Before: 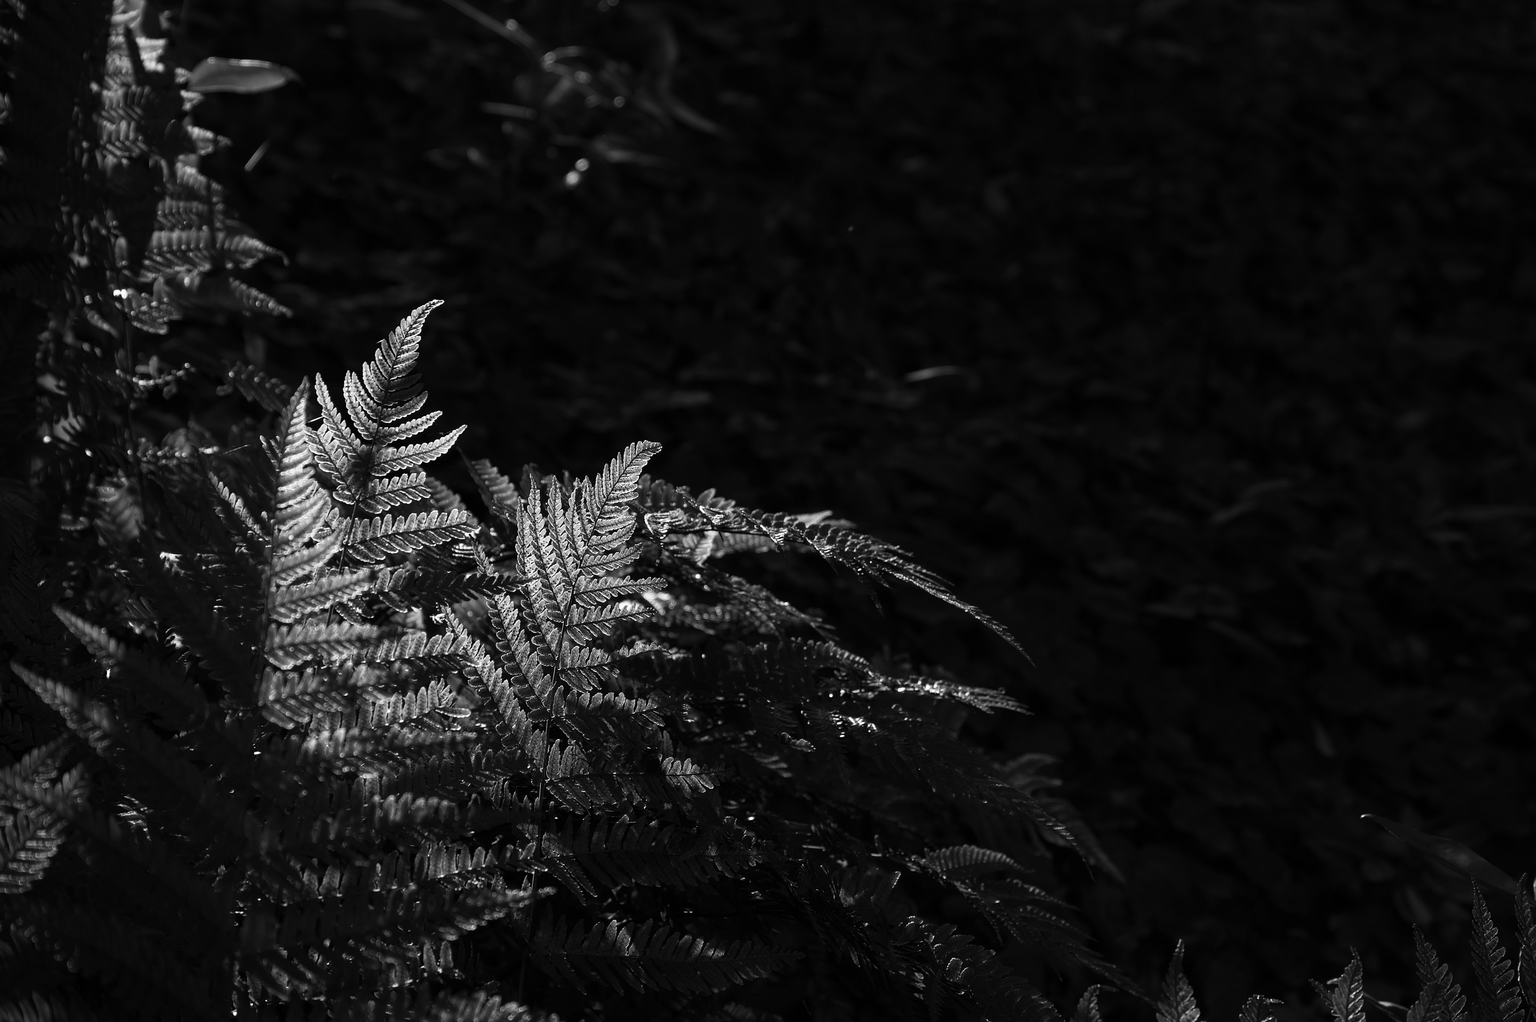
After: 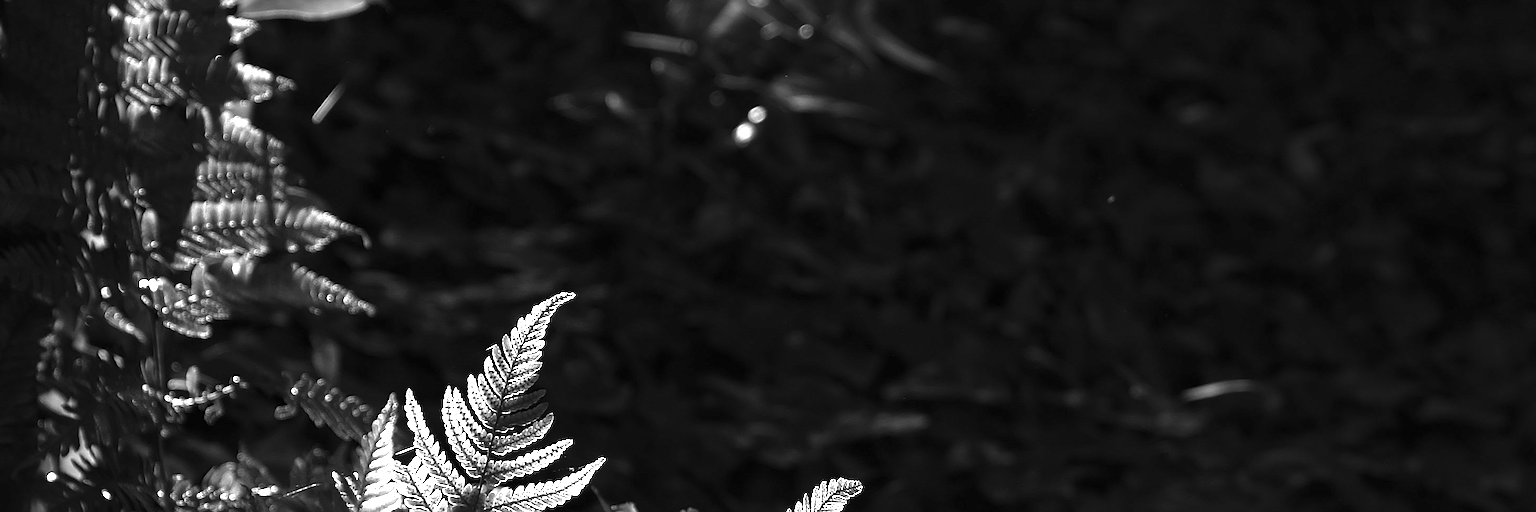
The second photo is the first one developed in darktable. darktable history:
exposure: black level correction 0, exposure 1.497 EV, compensate exposure bias true, compensate highlight preservation false
tone equalizer: -8 EV -0.395 EV, -7 EV -0.363 EV, -6 EV -0.366 EV, -5 EV -0.204 EV, -3 EV 0.238 EV, -2 EV 0.344 EV, -1 EV 0.414 EV, +0 EV 0.398 EV
crop: left 0.529%, top 7.637%, right 23.593%, bottom 54.315%
sharpen: on, module defaults
